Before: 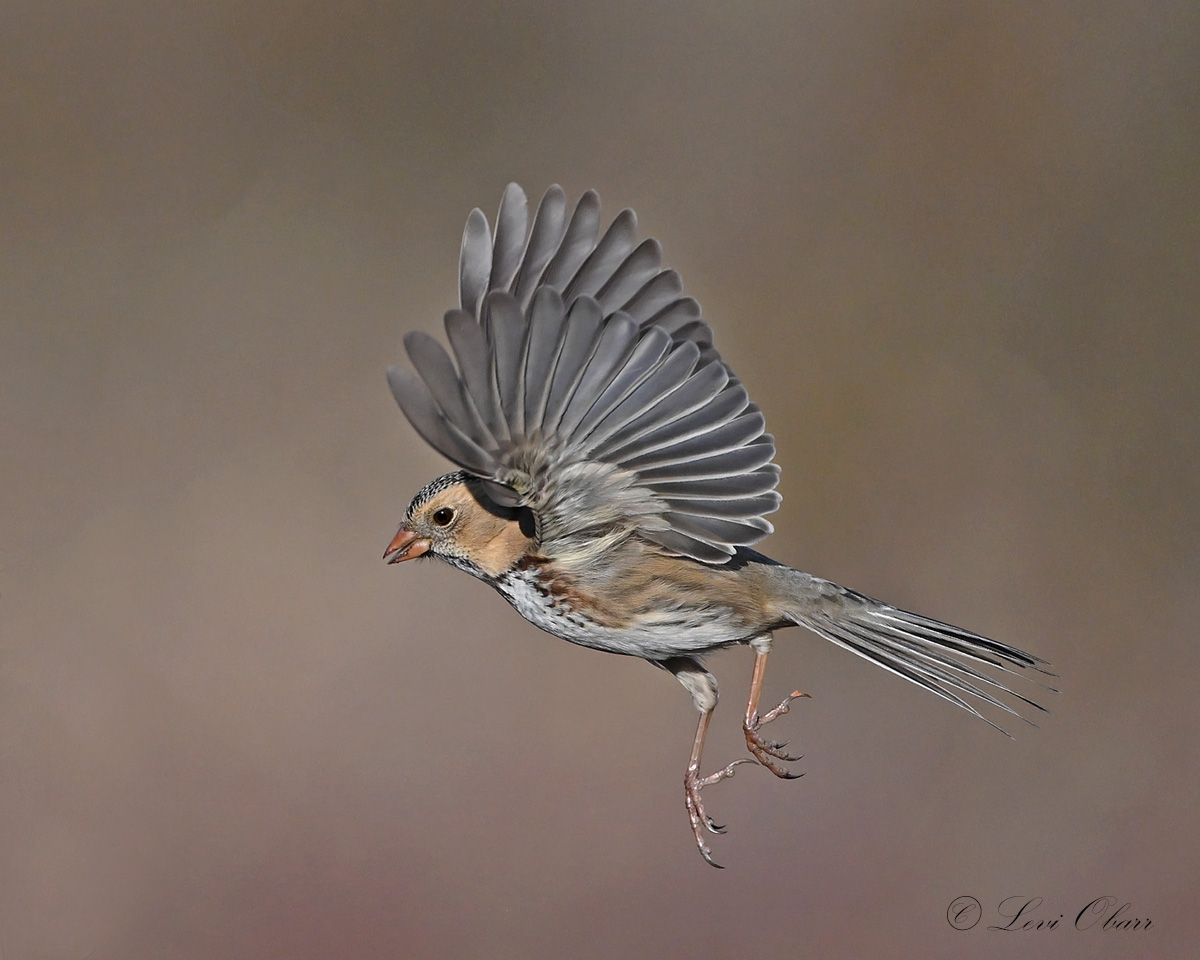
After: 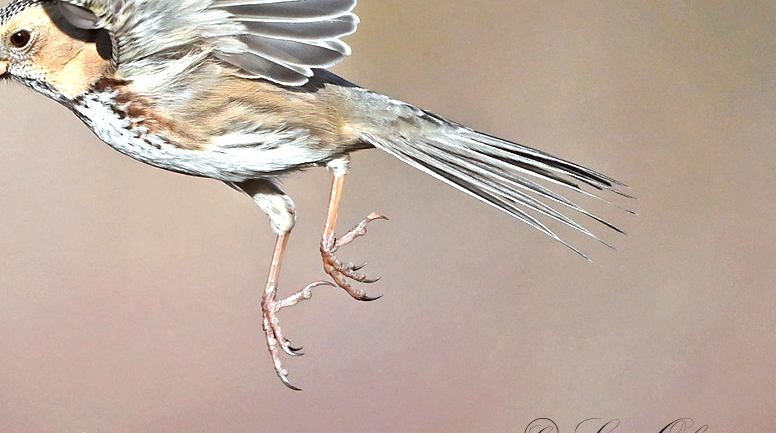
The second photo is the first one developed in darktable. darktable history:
exposure: black level correction 0.001, exposure 1.398 EV, compensate highlight preservation false
crop and rotate: left 35.258%, top 49.844%, bottom 4.986%
color correction: highlights a* -4.9, highlights b* -2.98, shadows a* 4.21, shadows b* 4.2
